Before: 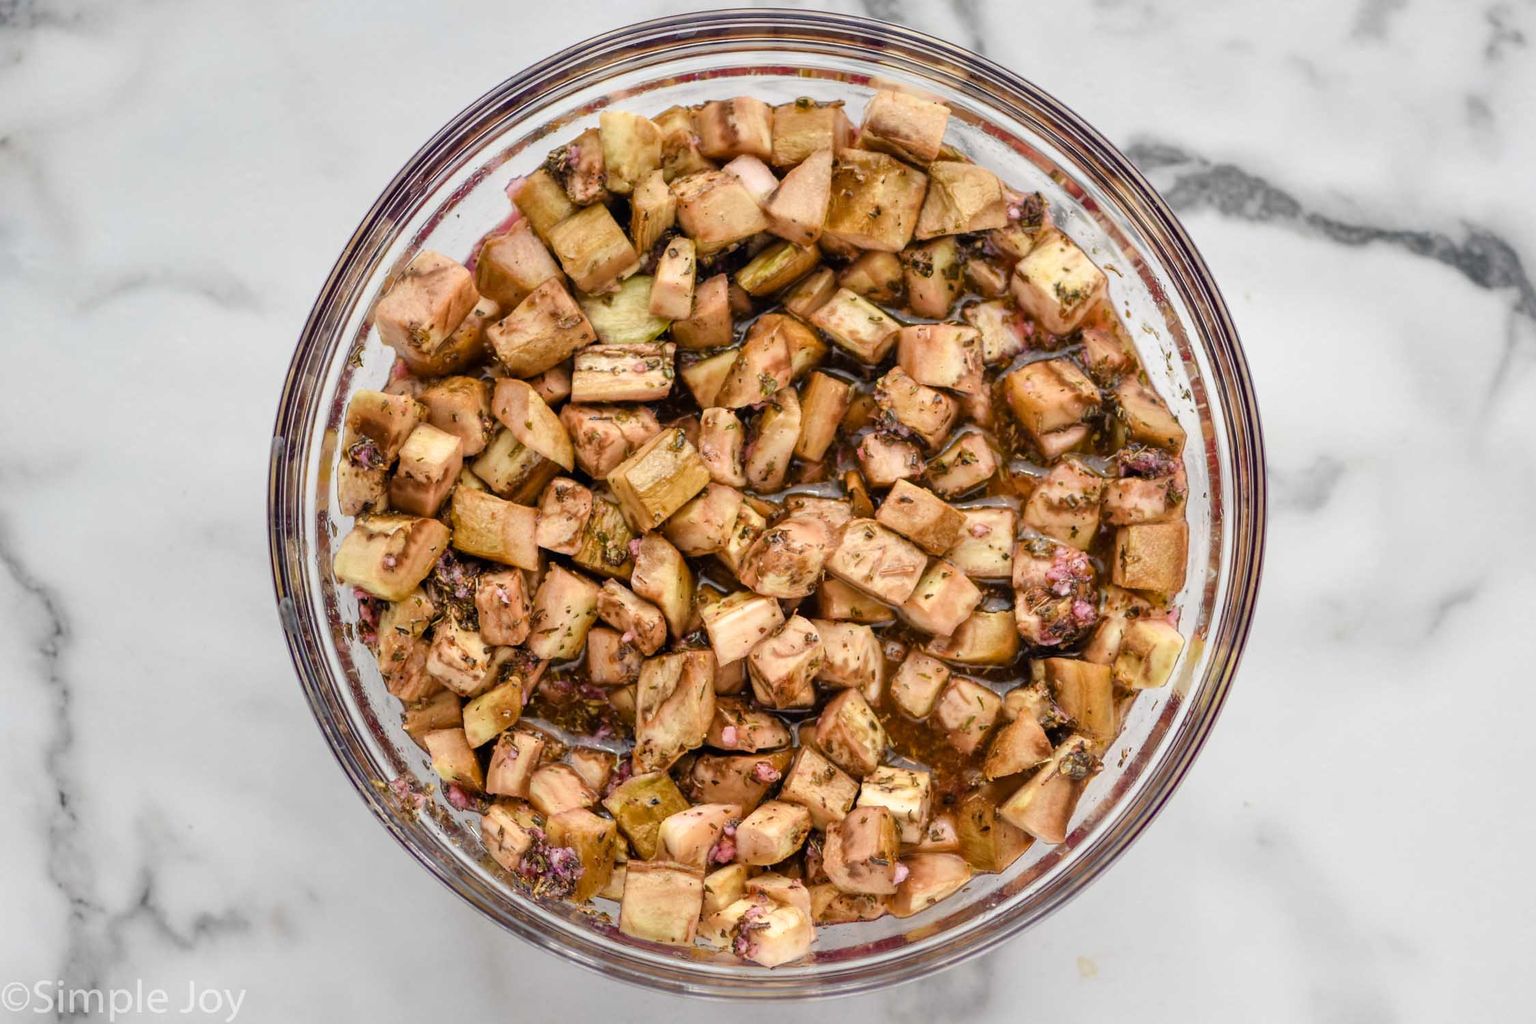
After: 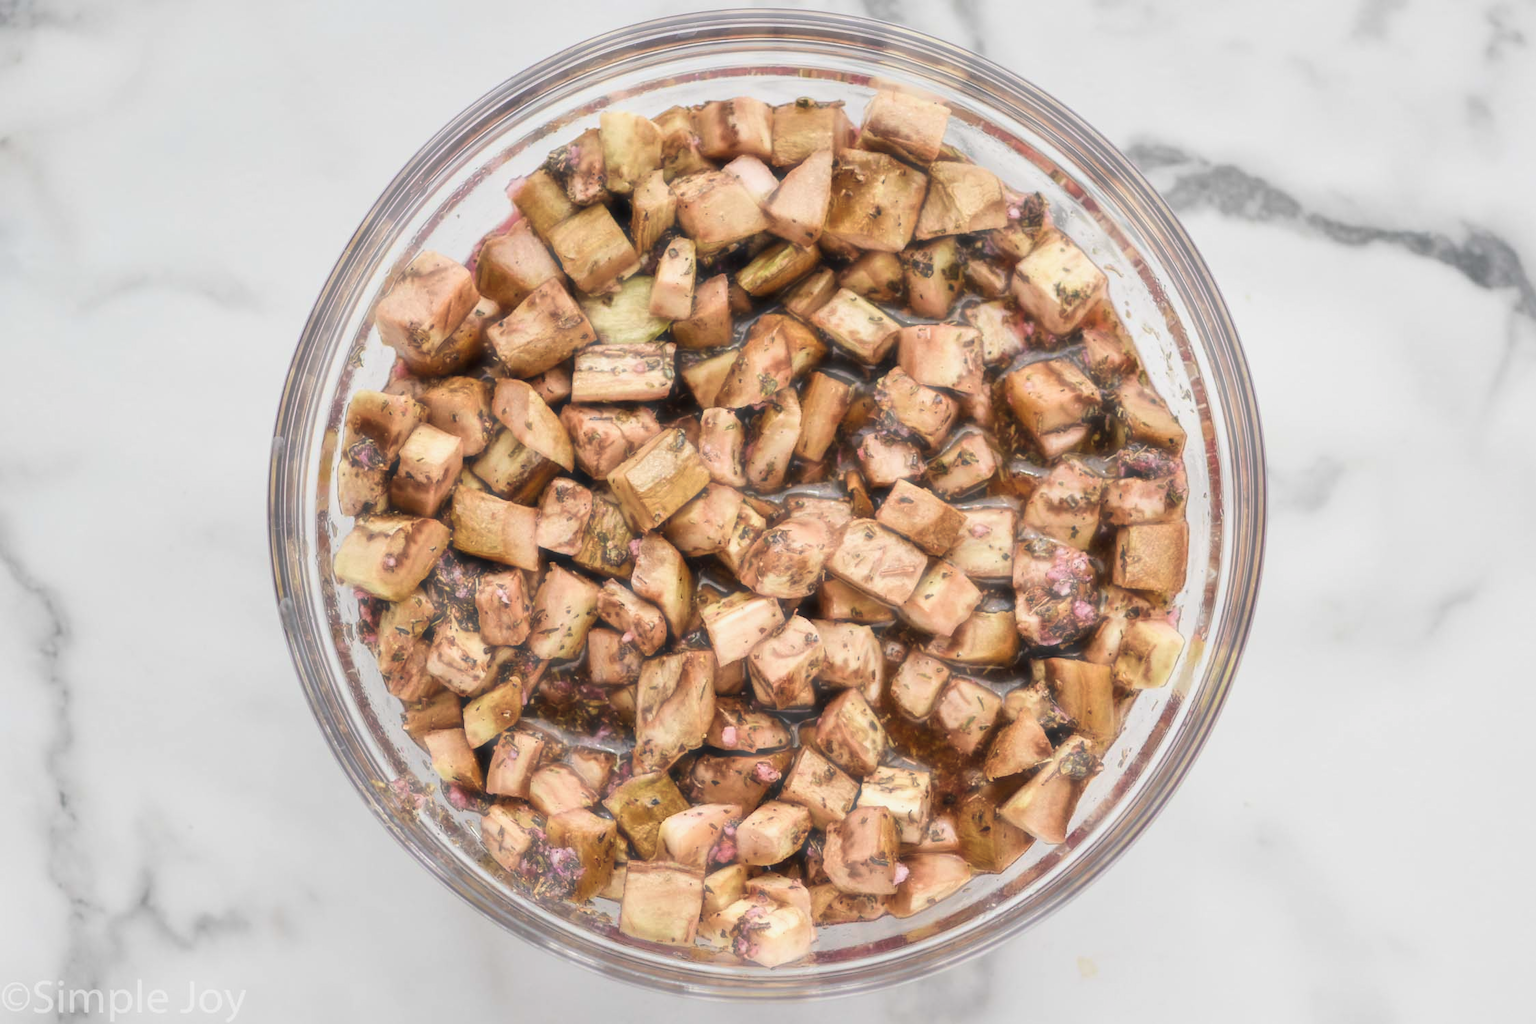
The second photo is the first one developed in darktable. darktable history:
haze removal: strength -0.894, distance 0.231, adaptive false
velvia: on, module defaults
